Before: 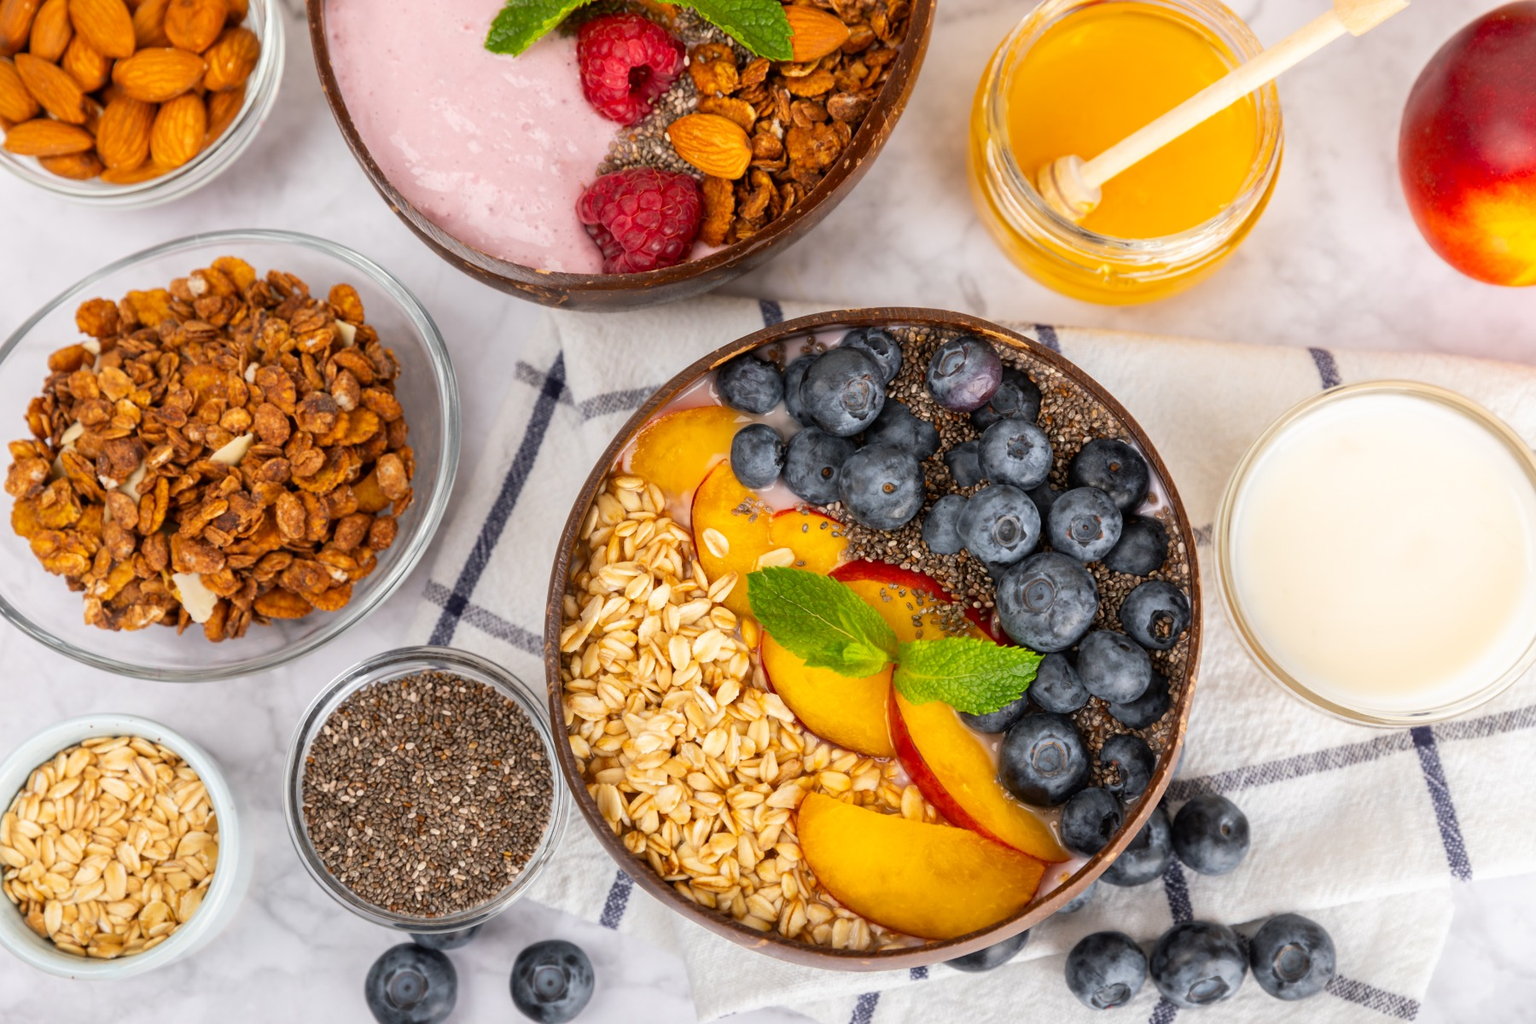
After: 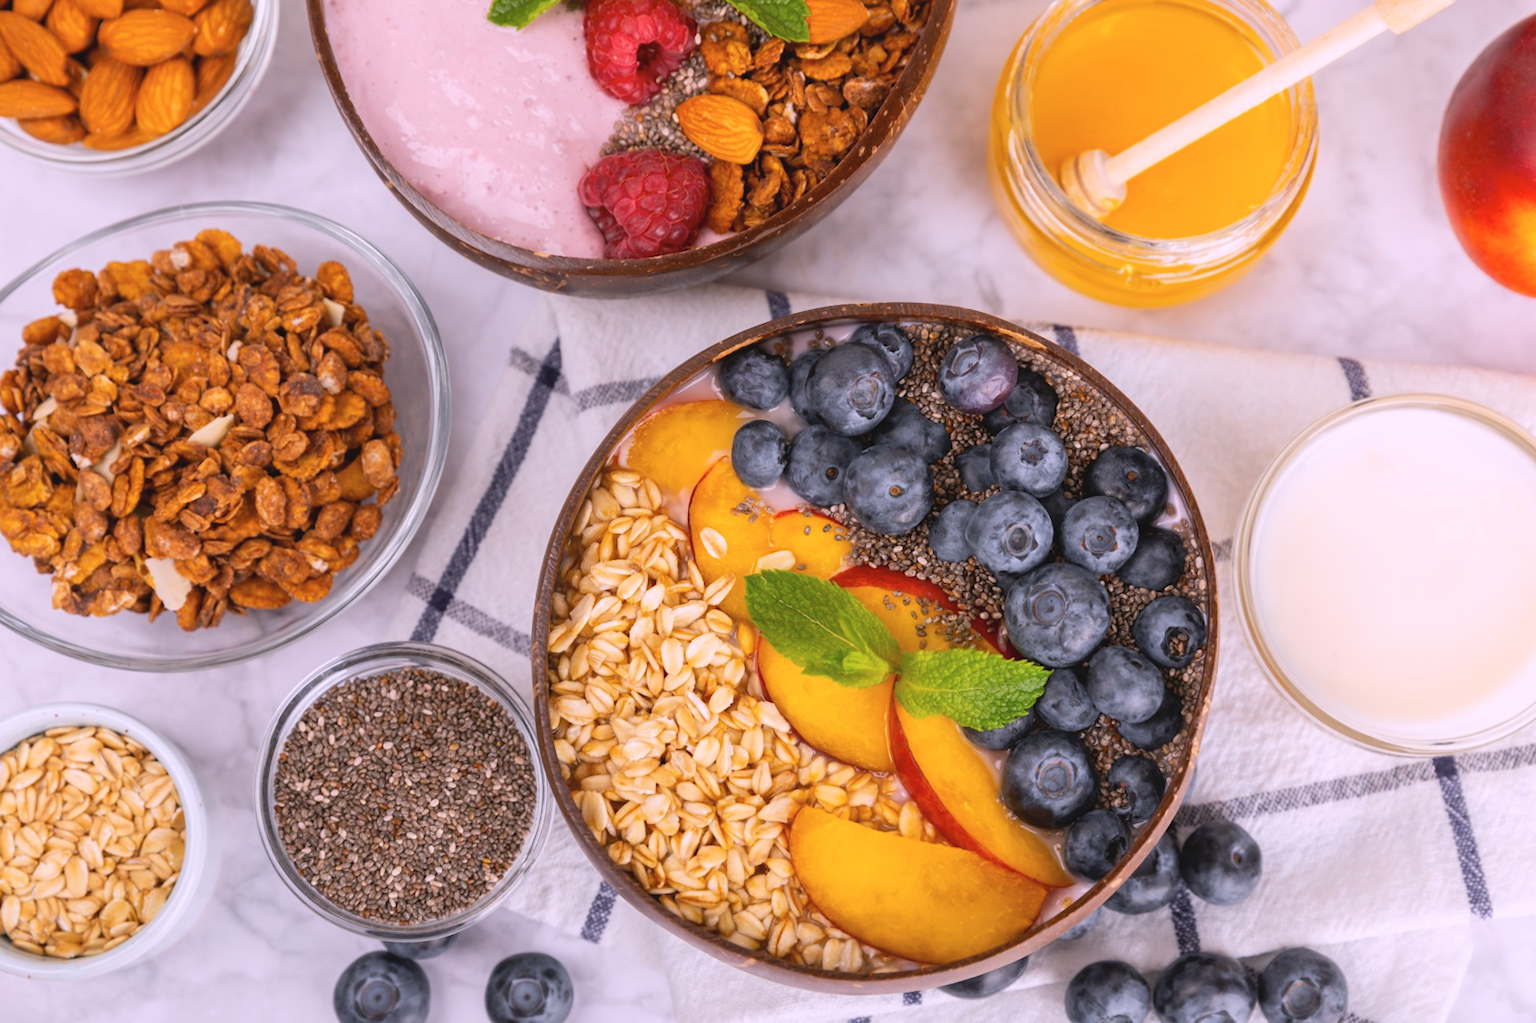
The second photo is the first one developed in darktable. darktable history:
white balance: red 1.066, blue 1.119
crop and rotate: angle -1.69°
contrast brightness saturation: contrast -0.1, saturation -0.1
